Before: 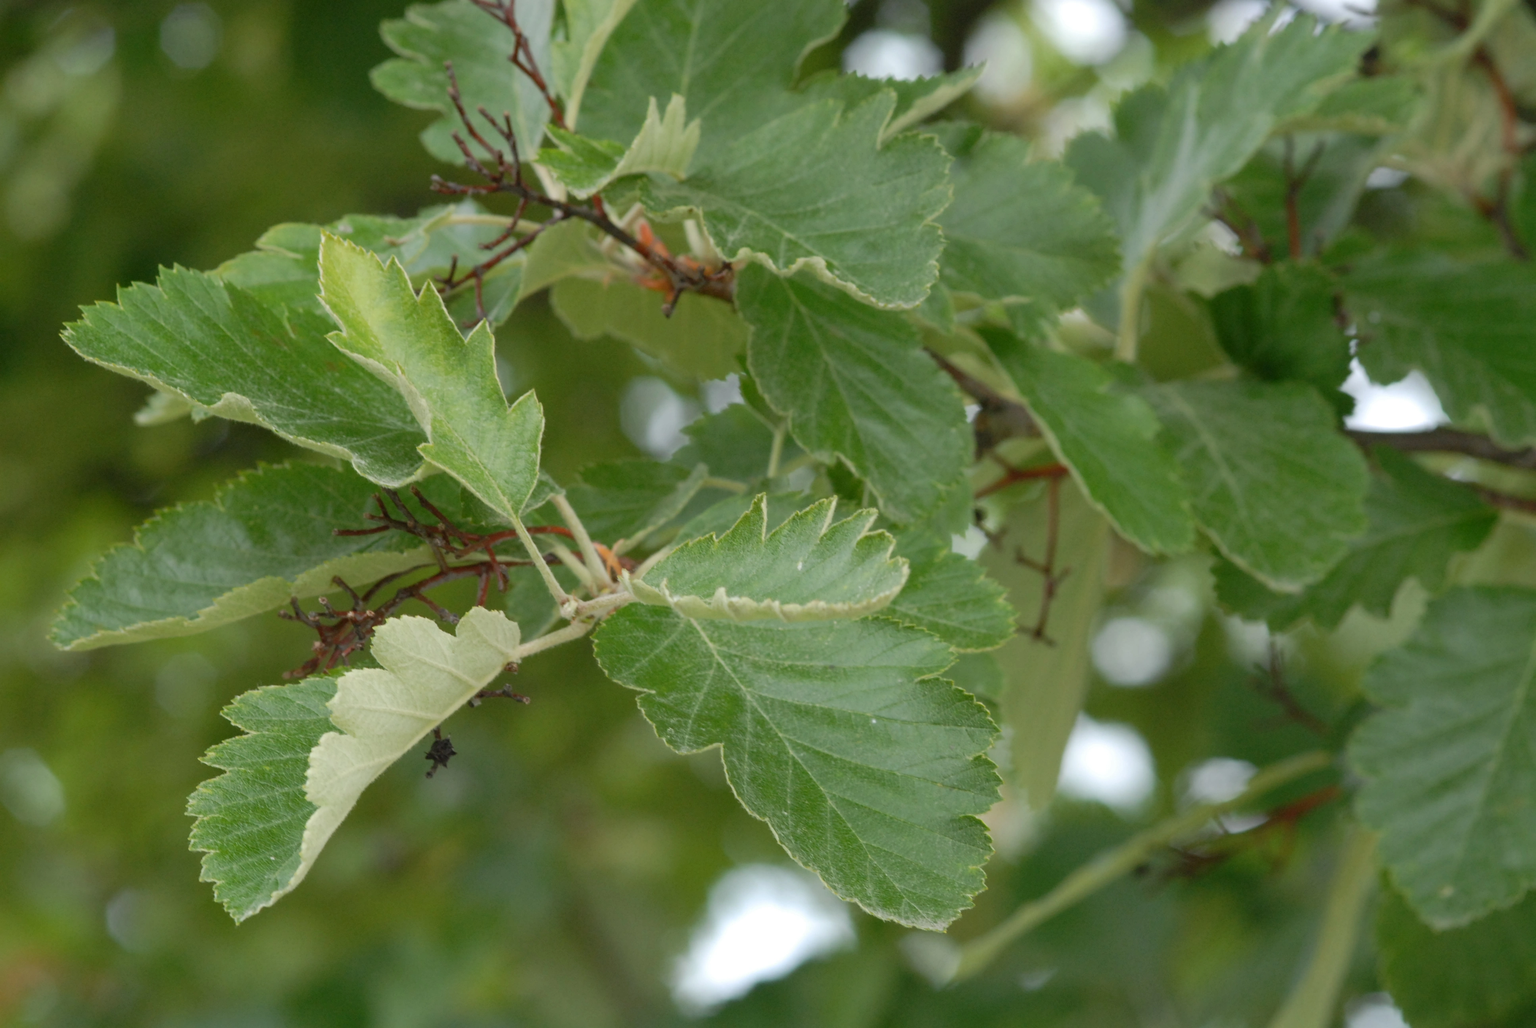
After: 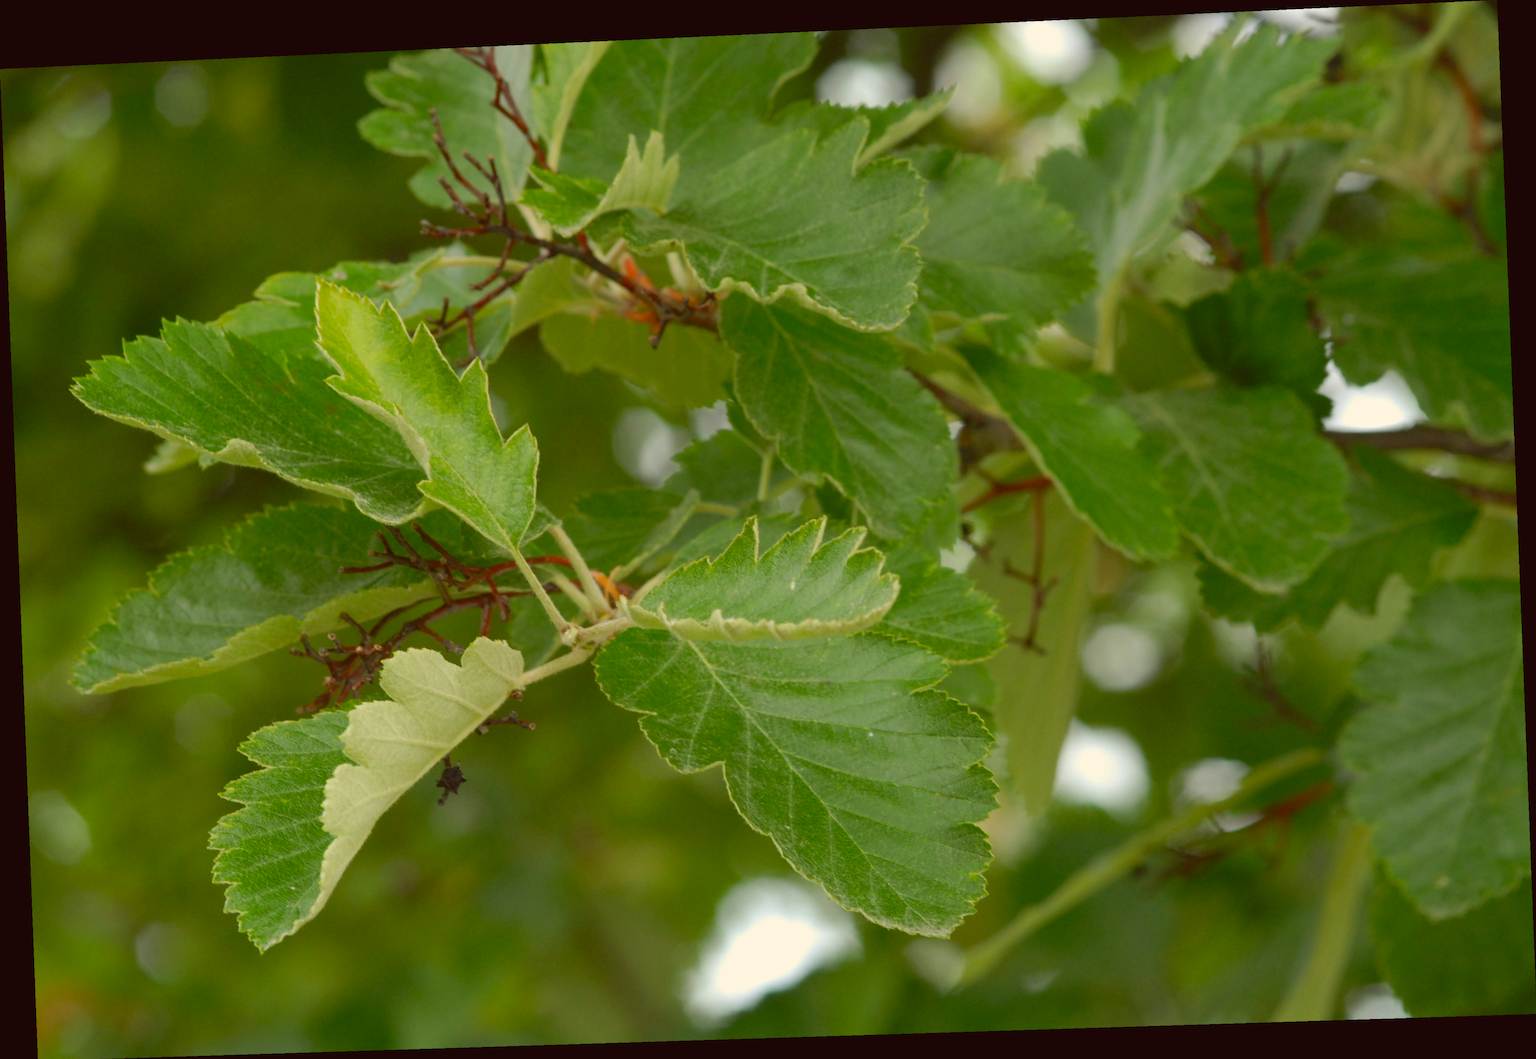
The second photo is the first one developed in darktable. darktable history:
contrast brightness saturation: brightness -0.02, saturation 0.35
rotate and perspective: rotation -2.22°, lens shift (horizontal) -0.022, automatic cropping off
color balance: lift [1.005, 1.002, 0.998, 0.998], gamma [1, 1.021, 1.02, 0.979], gain [0.923, 1.066, 1.056, 0.934]
